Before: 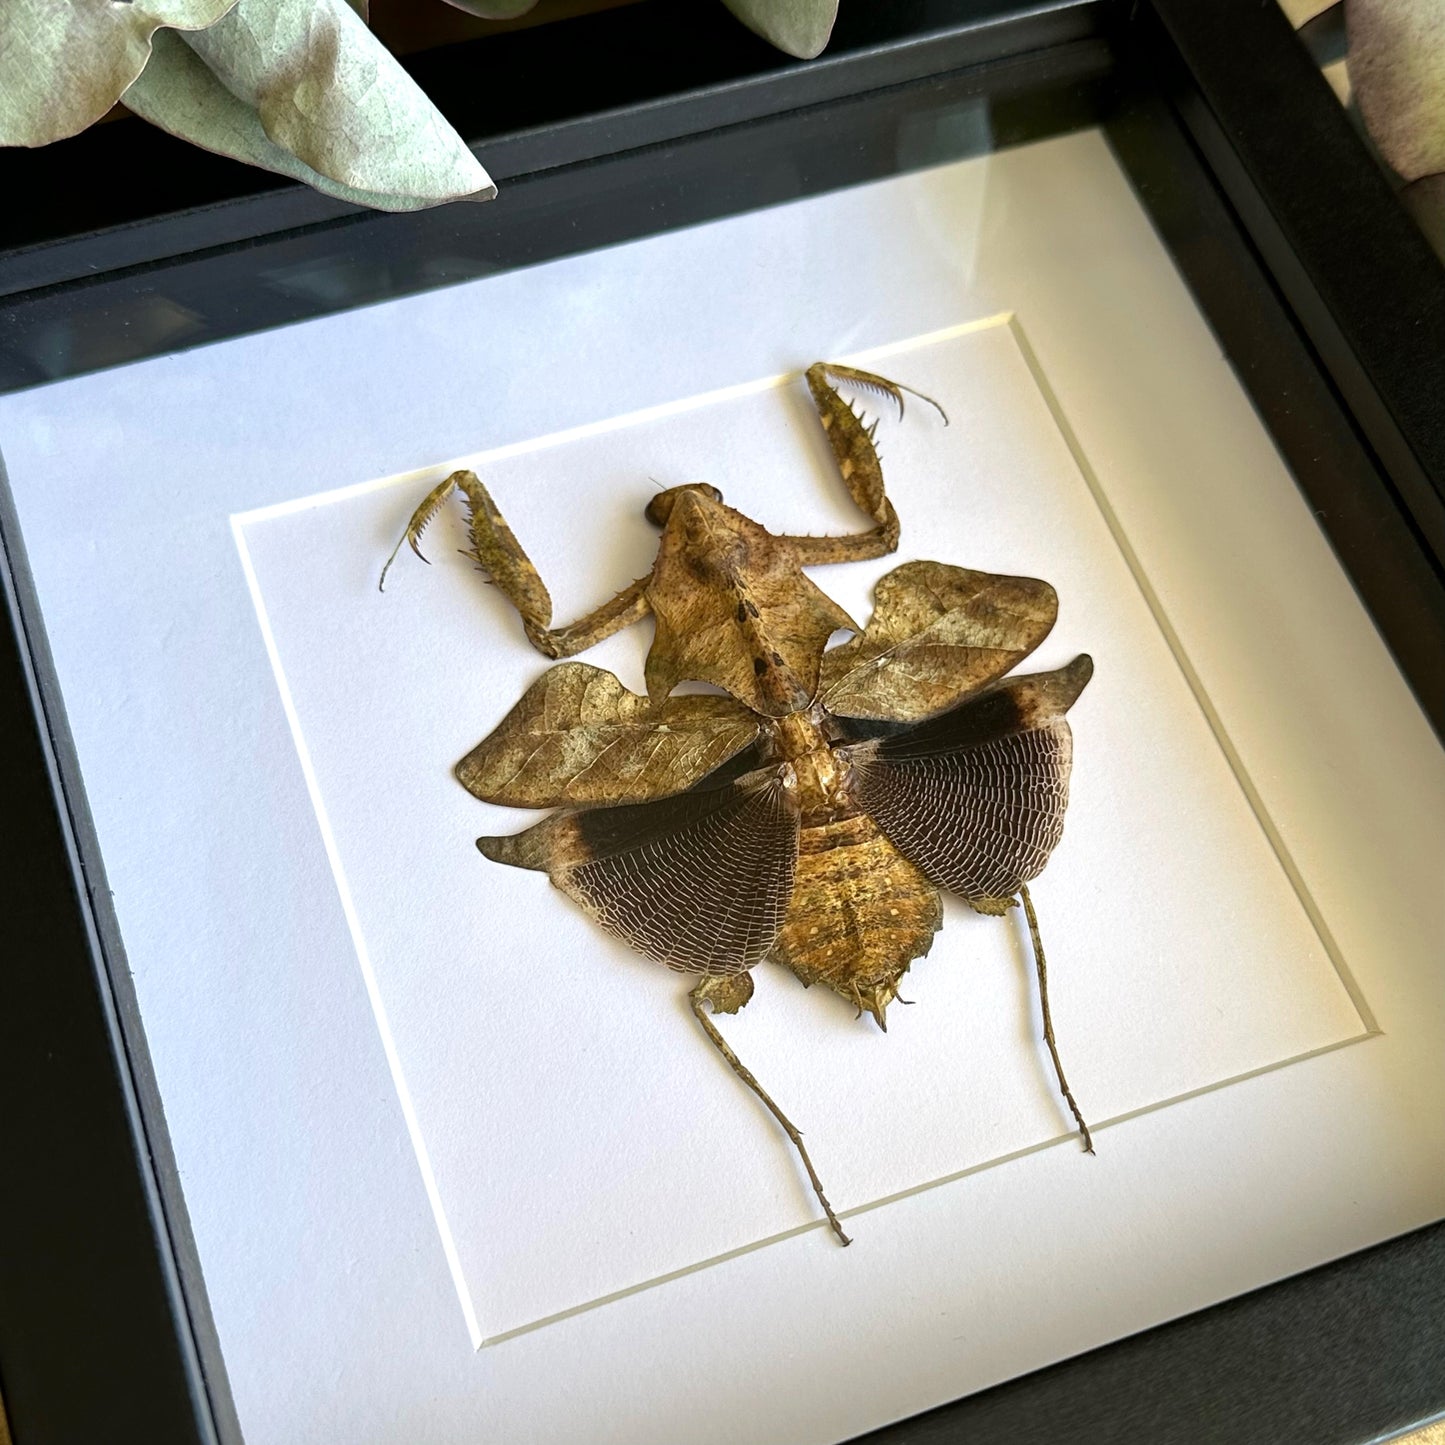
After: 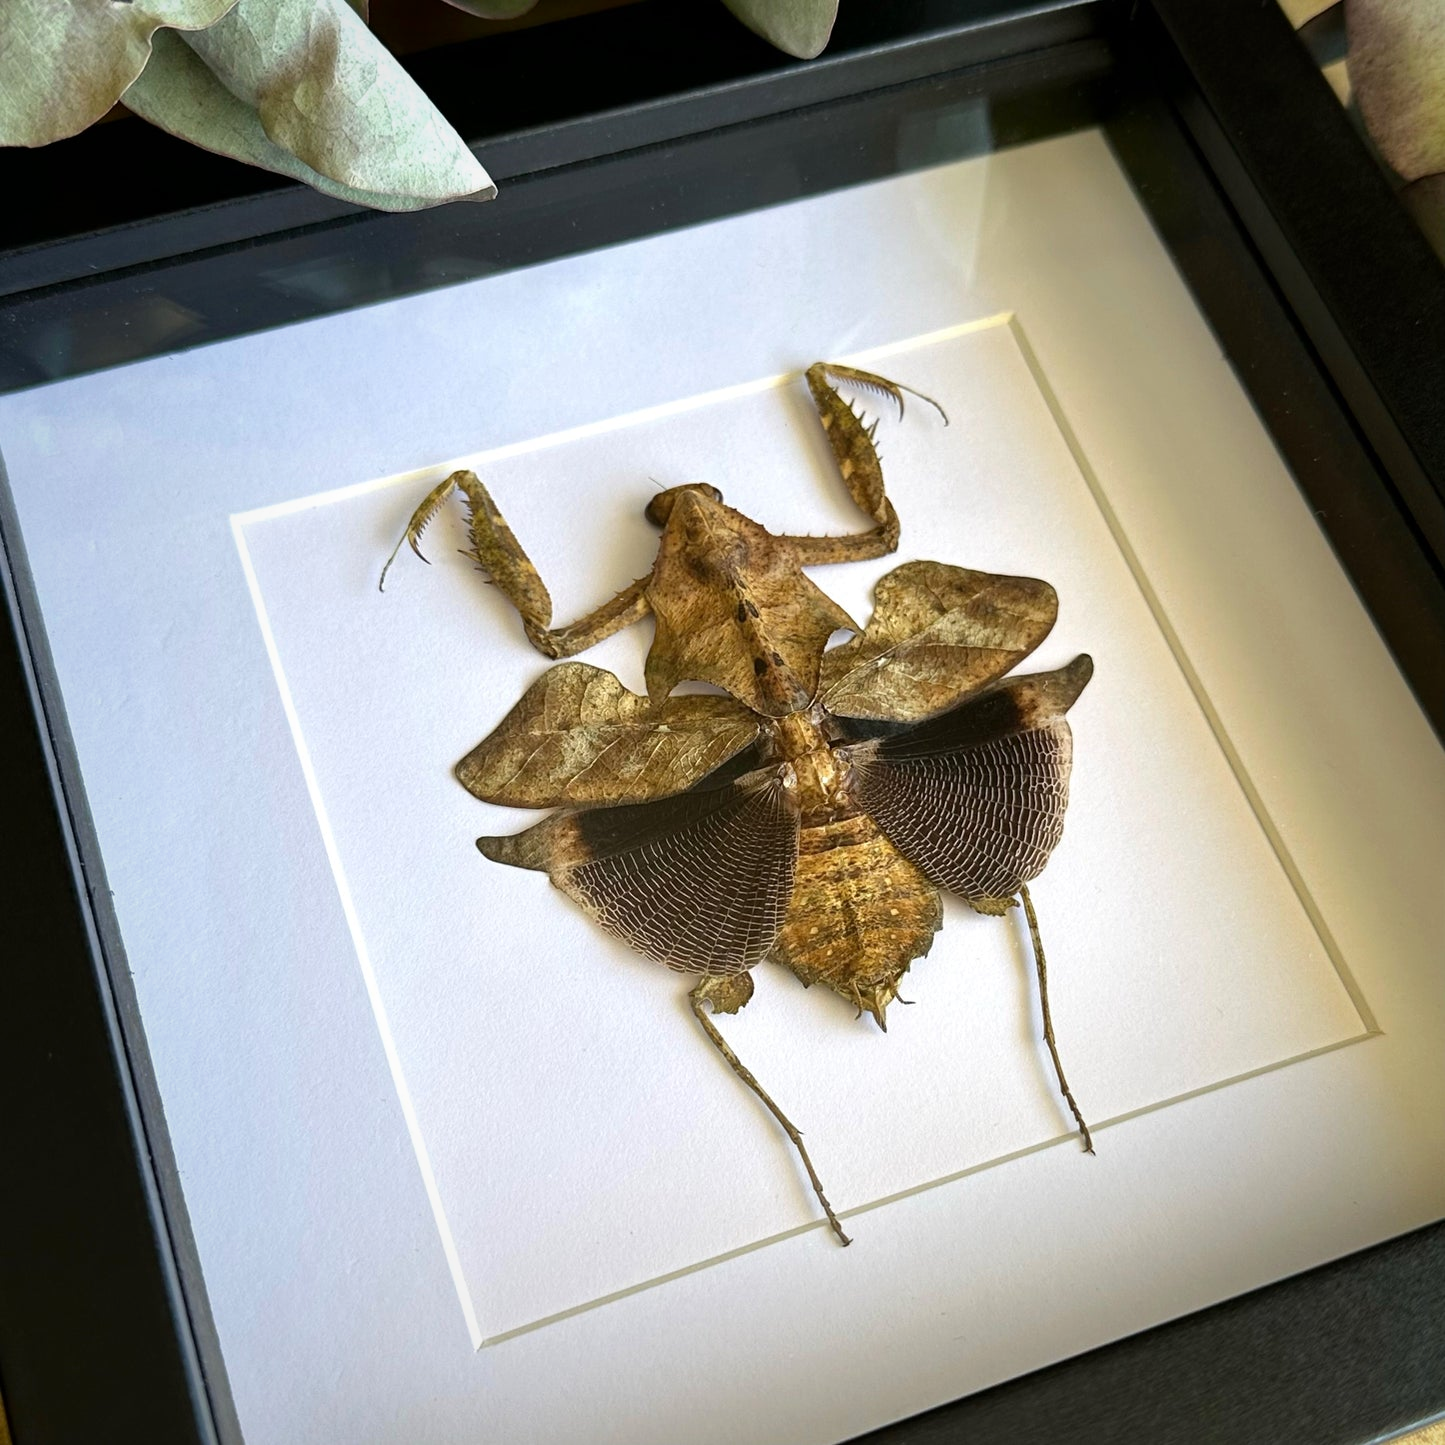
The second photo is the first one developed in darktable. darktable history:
vignetting: fall-off start 64.49%, brightness -0.241, saturation 0.149, width/height ratio 0.879
